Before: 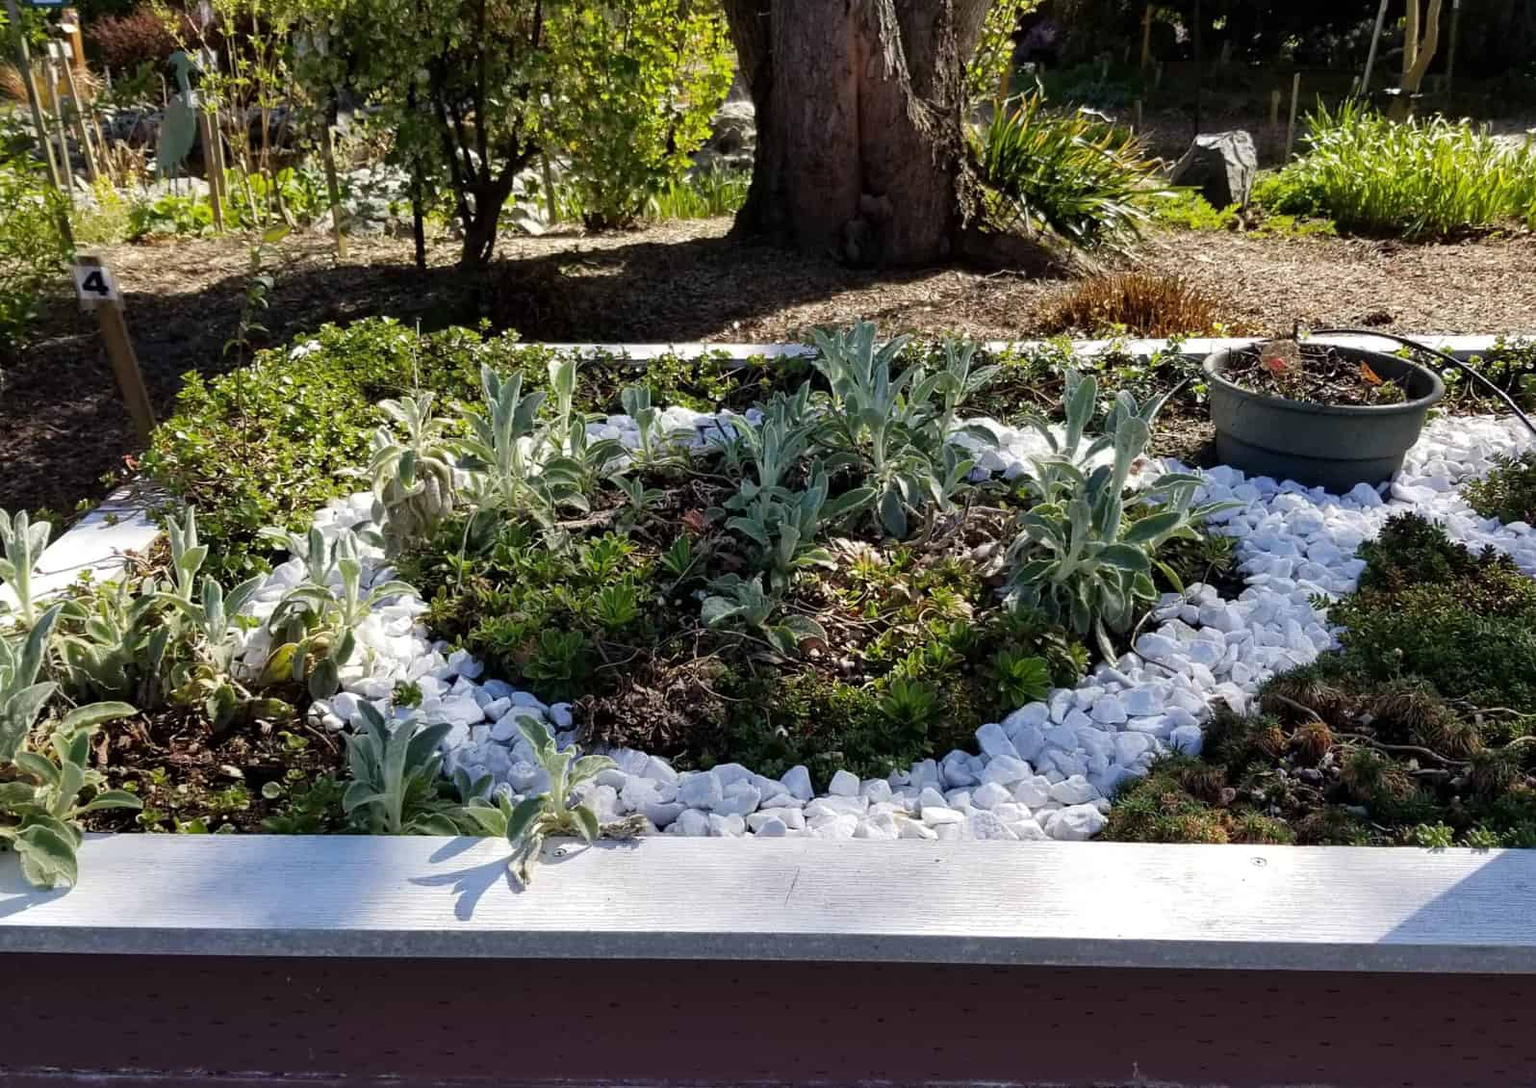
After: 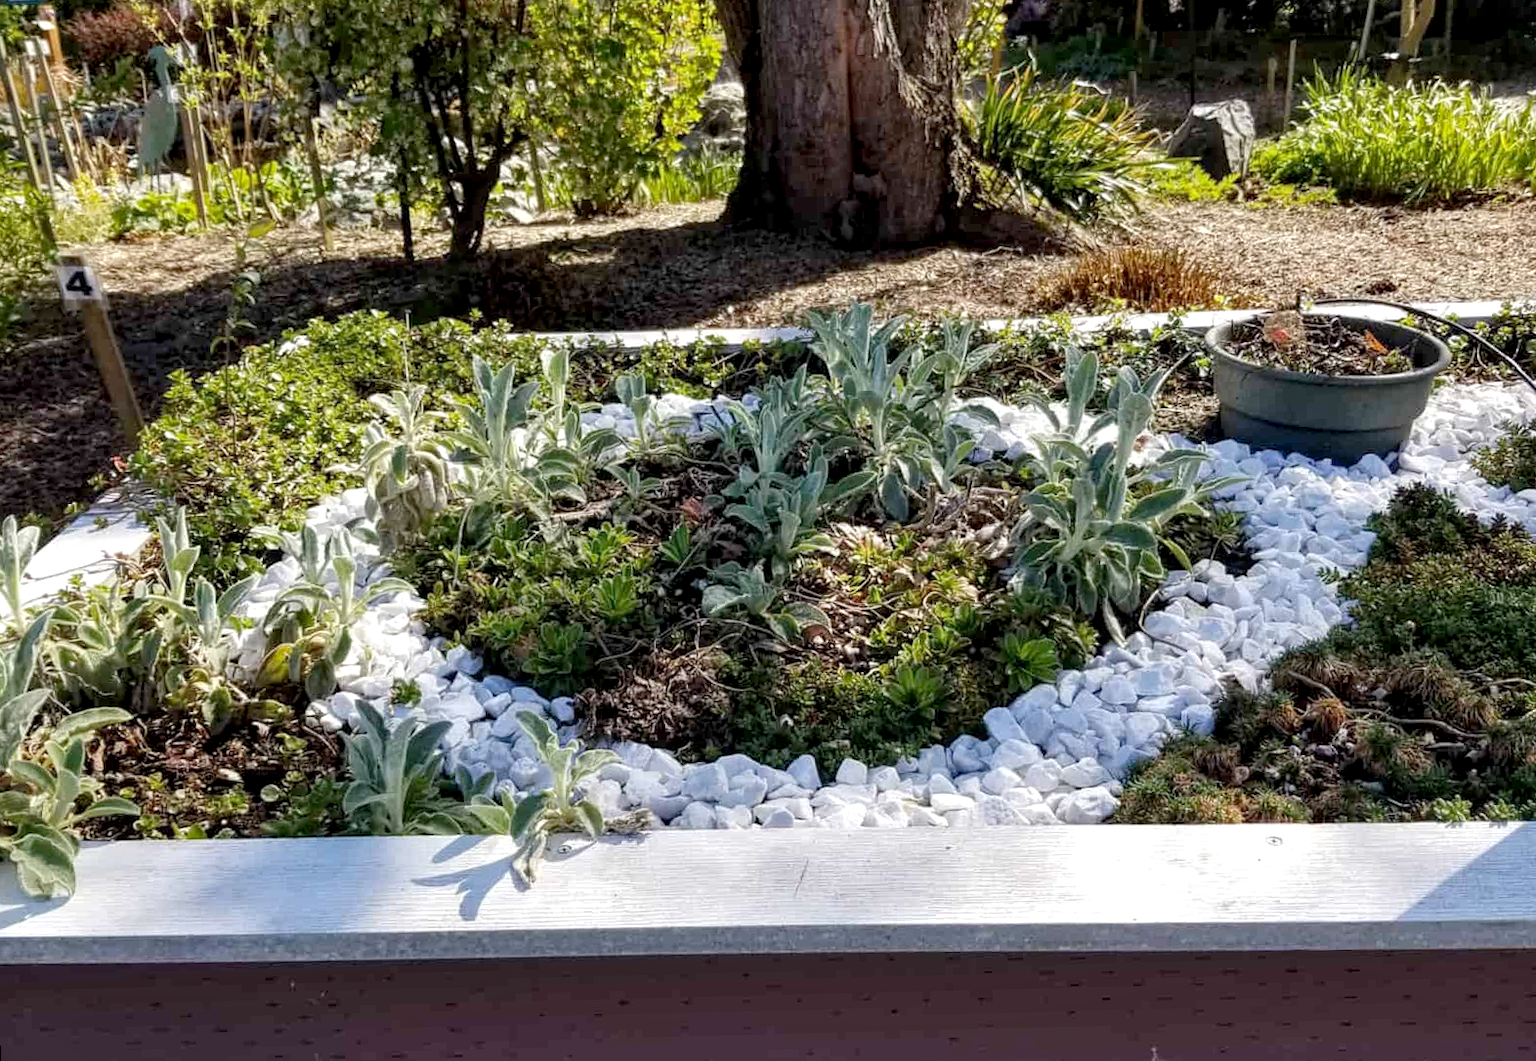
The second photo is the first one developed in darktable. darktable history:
local contrast: highlights 99%, shadows 86%, detail 160%, midtone range 0.2
rotate and perspective: rotation -1.42°, crop left 0.016, crop right 0.984, crop top 0.035, crop bottom 0.965
contrast brightness saturation: contrast 0.04, saturation 0.07
